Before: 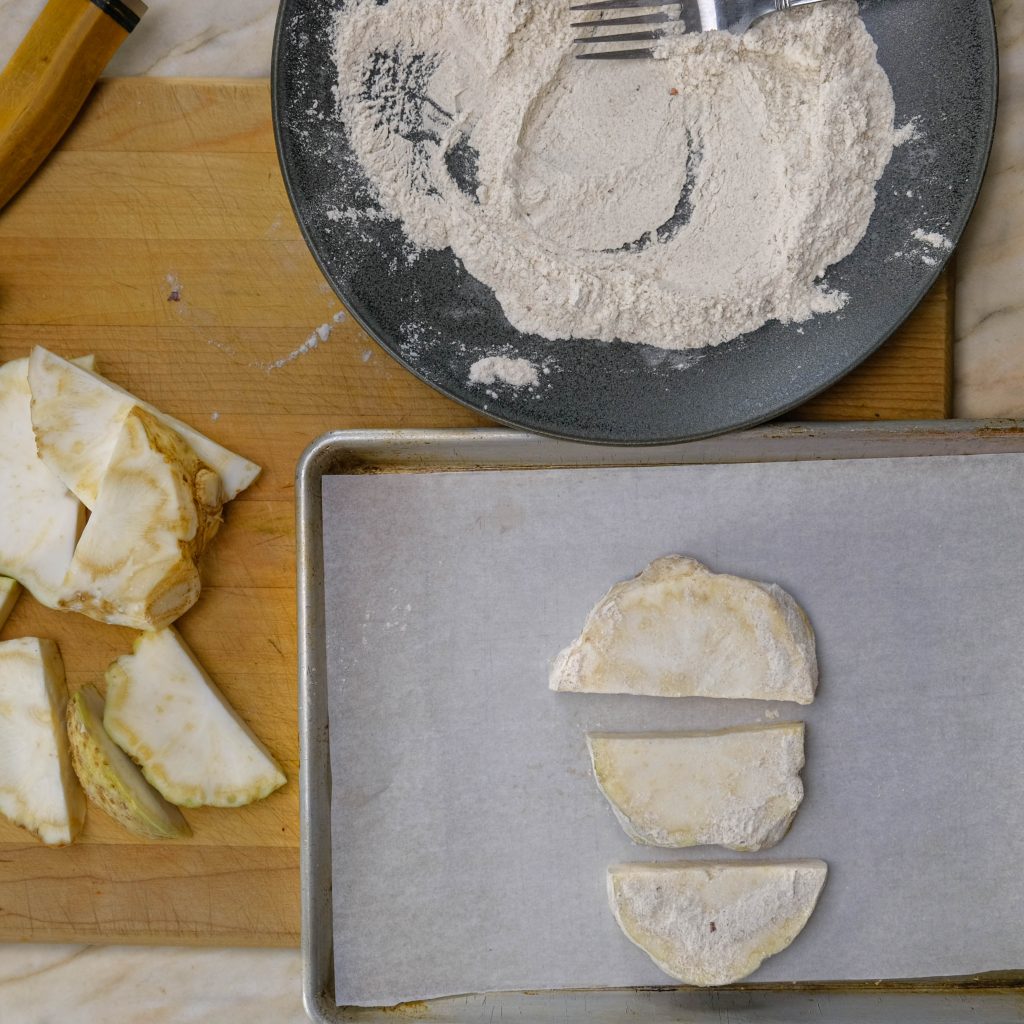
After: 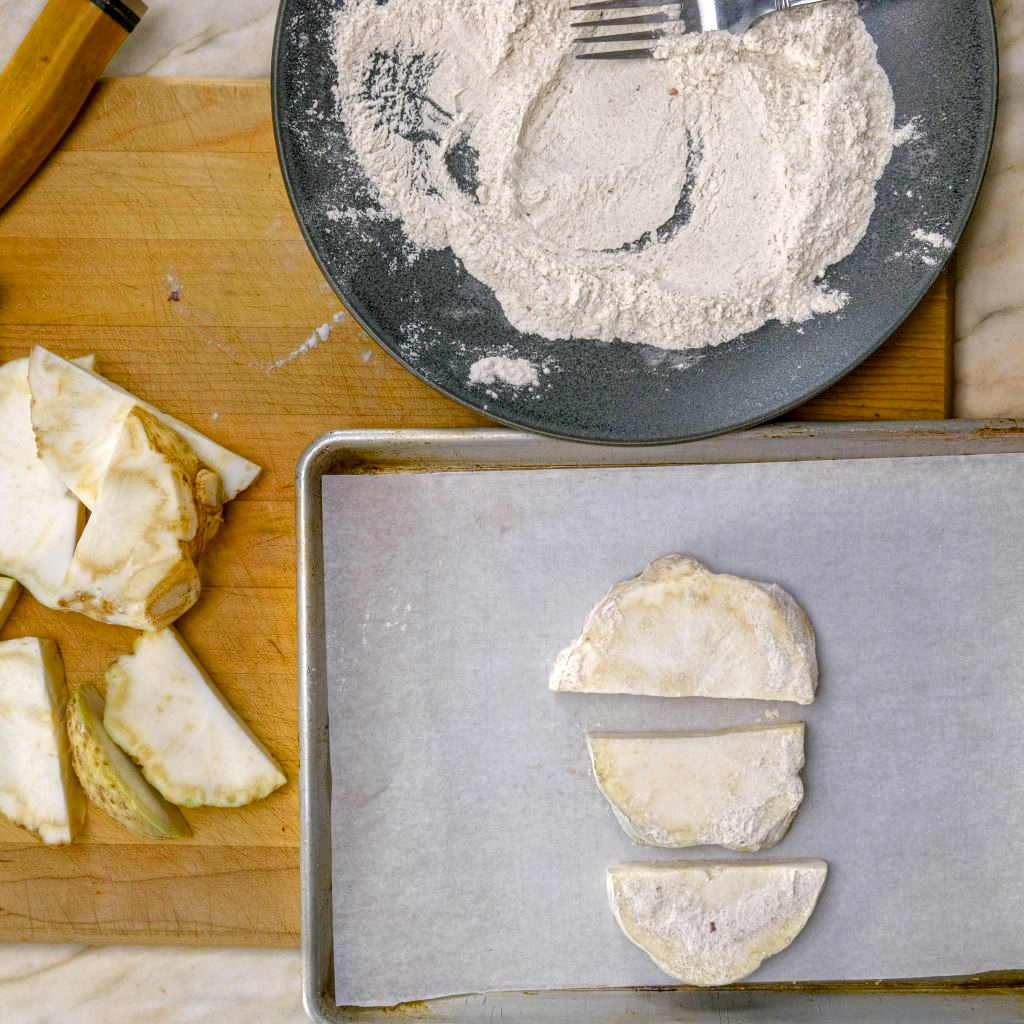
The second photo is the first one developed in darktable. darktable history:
white balance: emerald 1
local contrast: detail 130%
rotate and perspective: crop left 0, crop top 0
exposure: exposure 0.6 EV, compensate highlight preservation false
color balance rgb: shadows lift › chroma 1%, shadows lift › hue 113°, highlights gain › chroma 0.2%, highlights gain › hue 333°, perceptual saturation grading › global saturation 20%, perceptual saturation grading › highlights -25%, perceptual saturation grading › shadows 25%, contrast -10%
